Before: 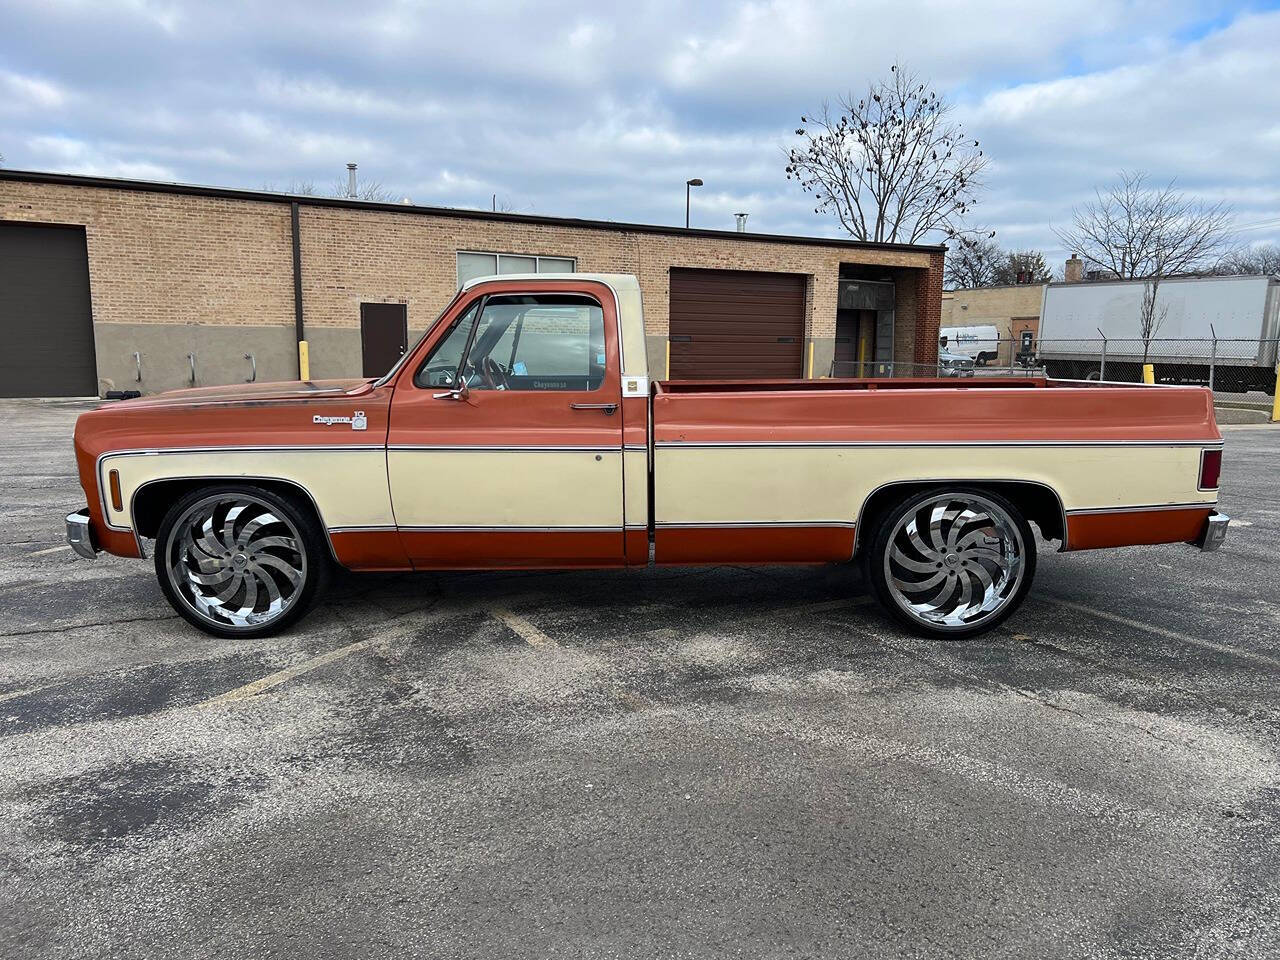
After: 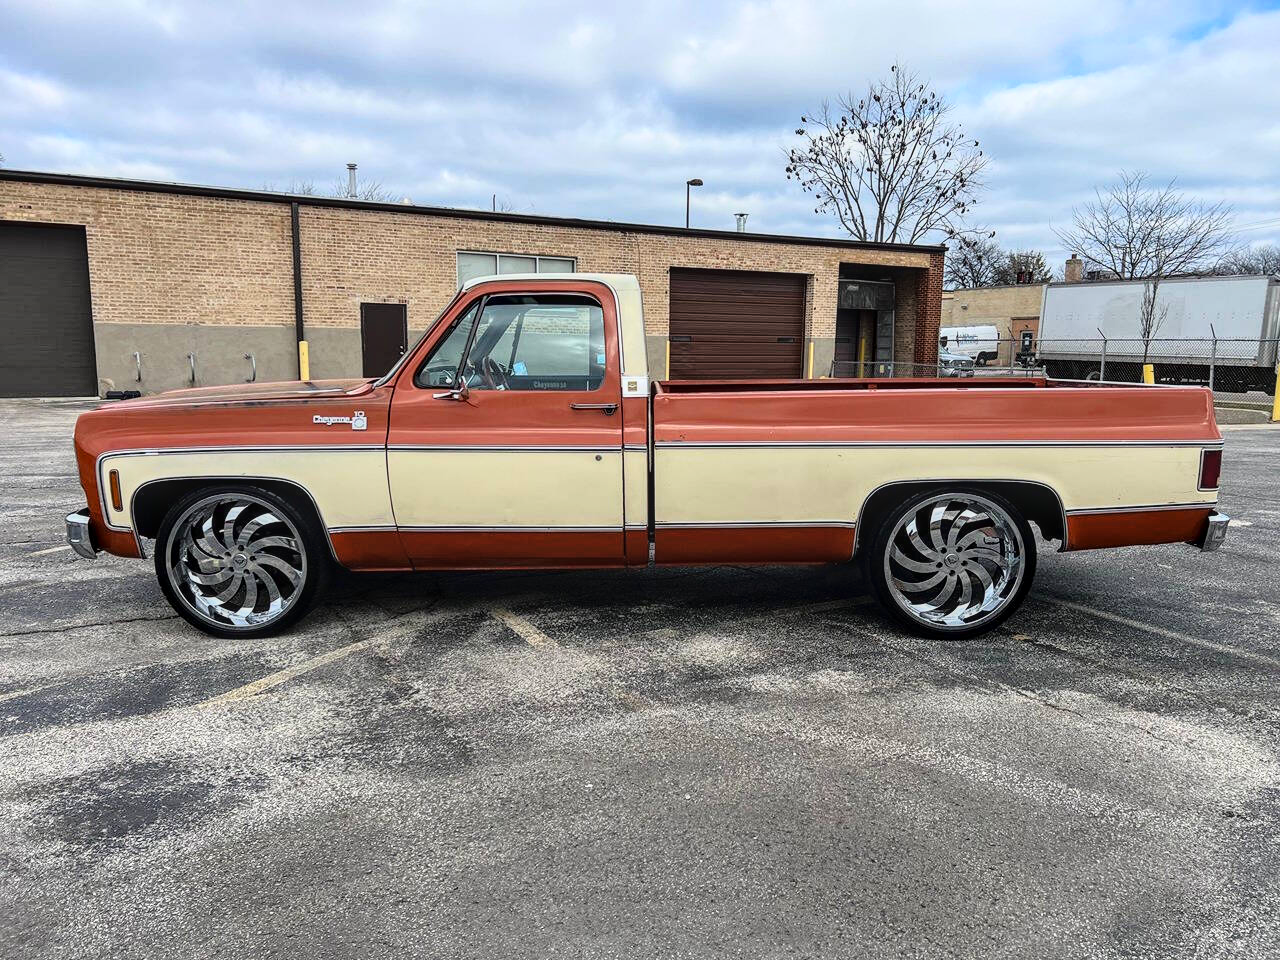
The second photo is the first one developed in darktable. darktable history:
tone curve: curves: ch0 [(0, 0.009) (0.105, 0.08) (0.195, 0.18) (0.283, 0.316) (0.384, 0.434) (0.485, 0.531) (0.638, 0.69) (0.81, 0.872) (1, 0.977)]; ch1 [(0, 0) (0.161, 0.092) (0.35, 0.33) (0.379, 0.401) (0.456, 0.469) (0.502, 0.5) (0.525, 0.514) (0.586, 0.617) (0.635, 0.655) (1, 1)]; ch2 [(0, 0) (0.371, 0.362) (0.437, 0.437) (0.48, 0.49) (0.53, 0.515) (0.56, 0.571) (0.622, 0.606) (1, 1)], color space Lab, linked channels, preserve colors none
local contrast: on, module defaults
